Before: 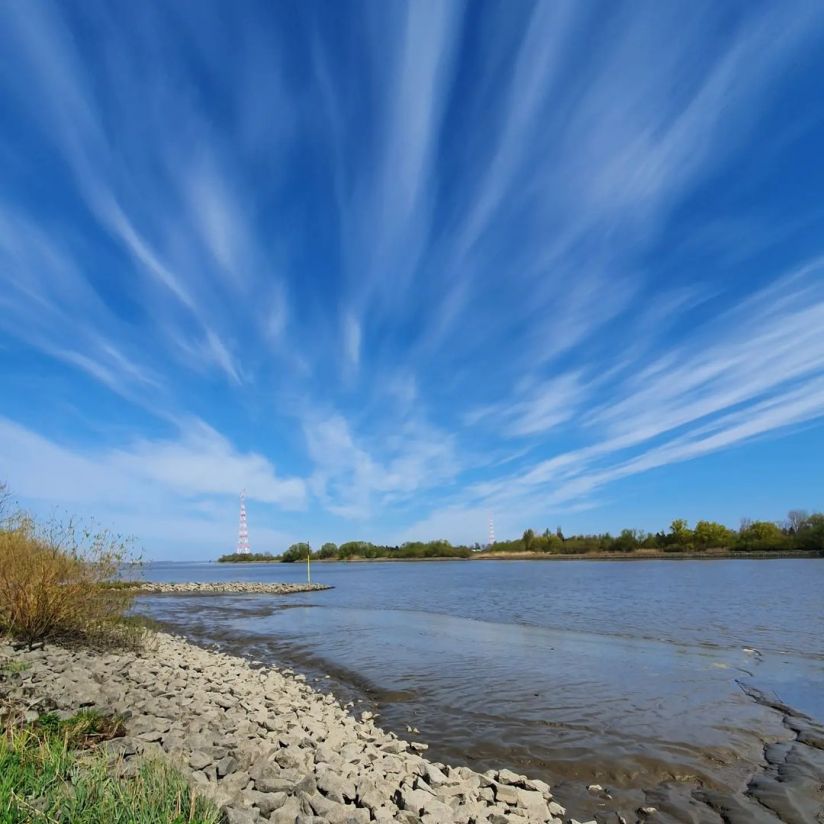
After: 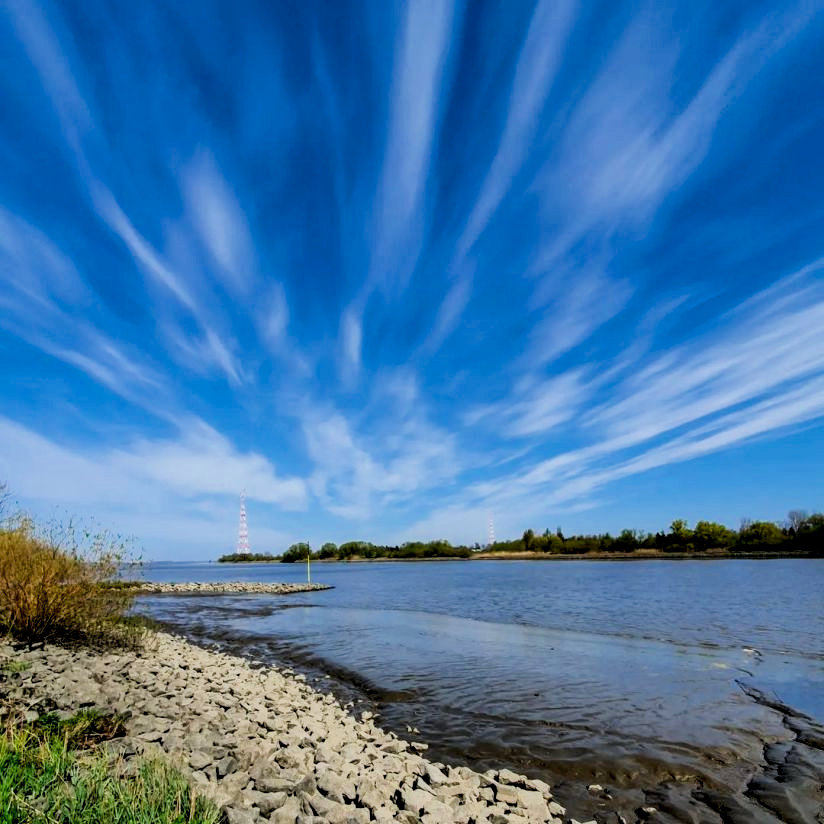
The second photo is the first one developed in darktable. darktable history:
filmic rgb: black relative exposure -7.65 EV, white relative exposure 4.56 EV, hardness 3.61, contrast 1.05
color balance: lift [0.991, 1, 1, 1], gamma [0.996, 1, 1, 1], input saturation 98.52%, contrast 20.34%, output saturation 103.72%
local contrast: shadows 94%
fill light: on, module defaults
